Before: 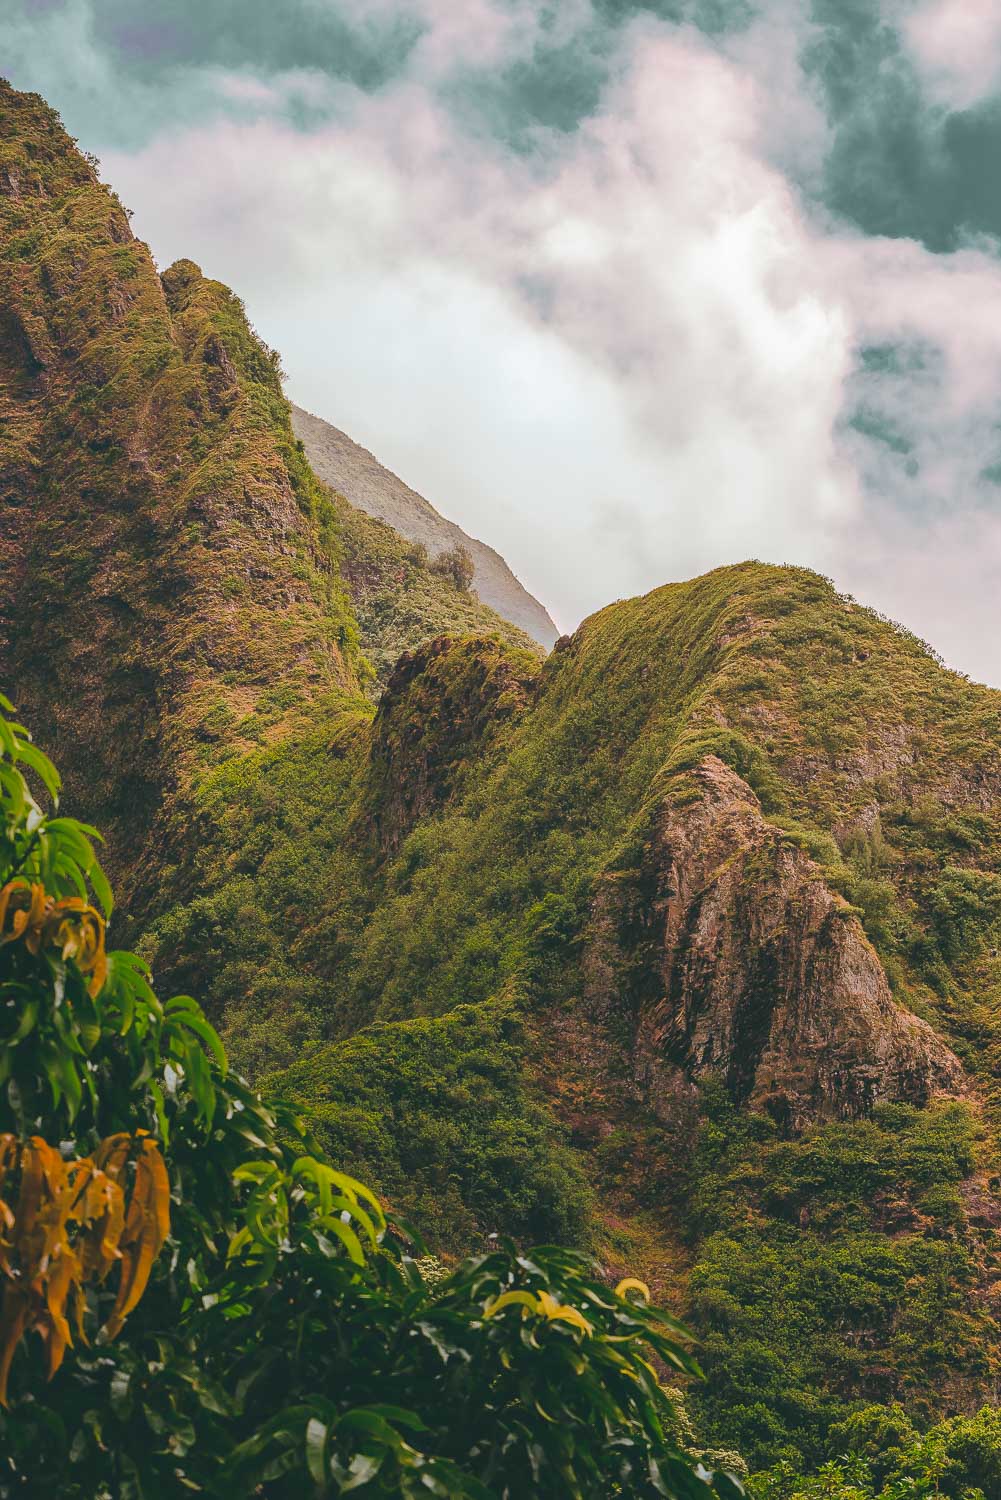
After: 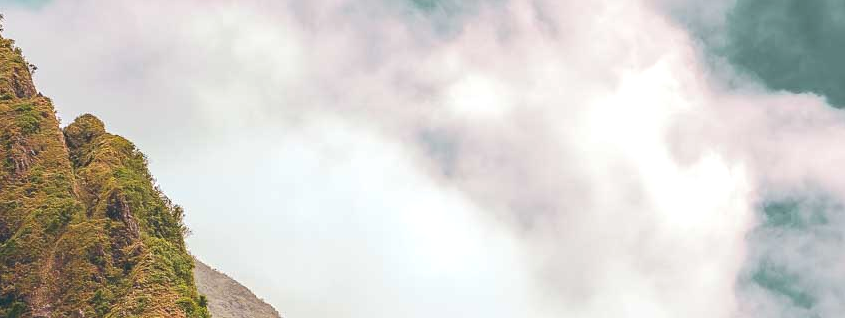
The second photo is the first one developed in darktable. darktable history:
crop and rotate: left 9.714%, top 9.693%, right 5.841%, bottom 69.081%
exposure: exposure 0.197 EV, compensate highlight preservation false
